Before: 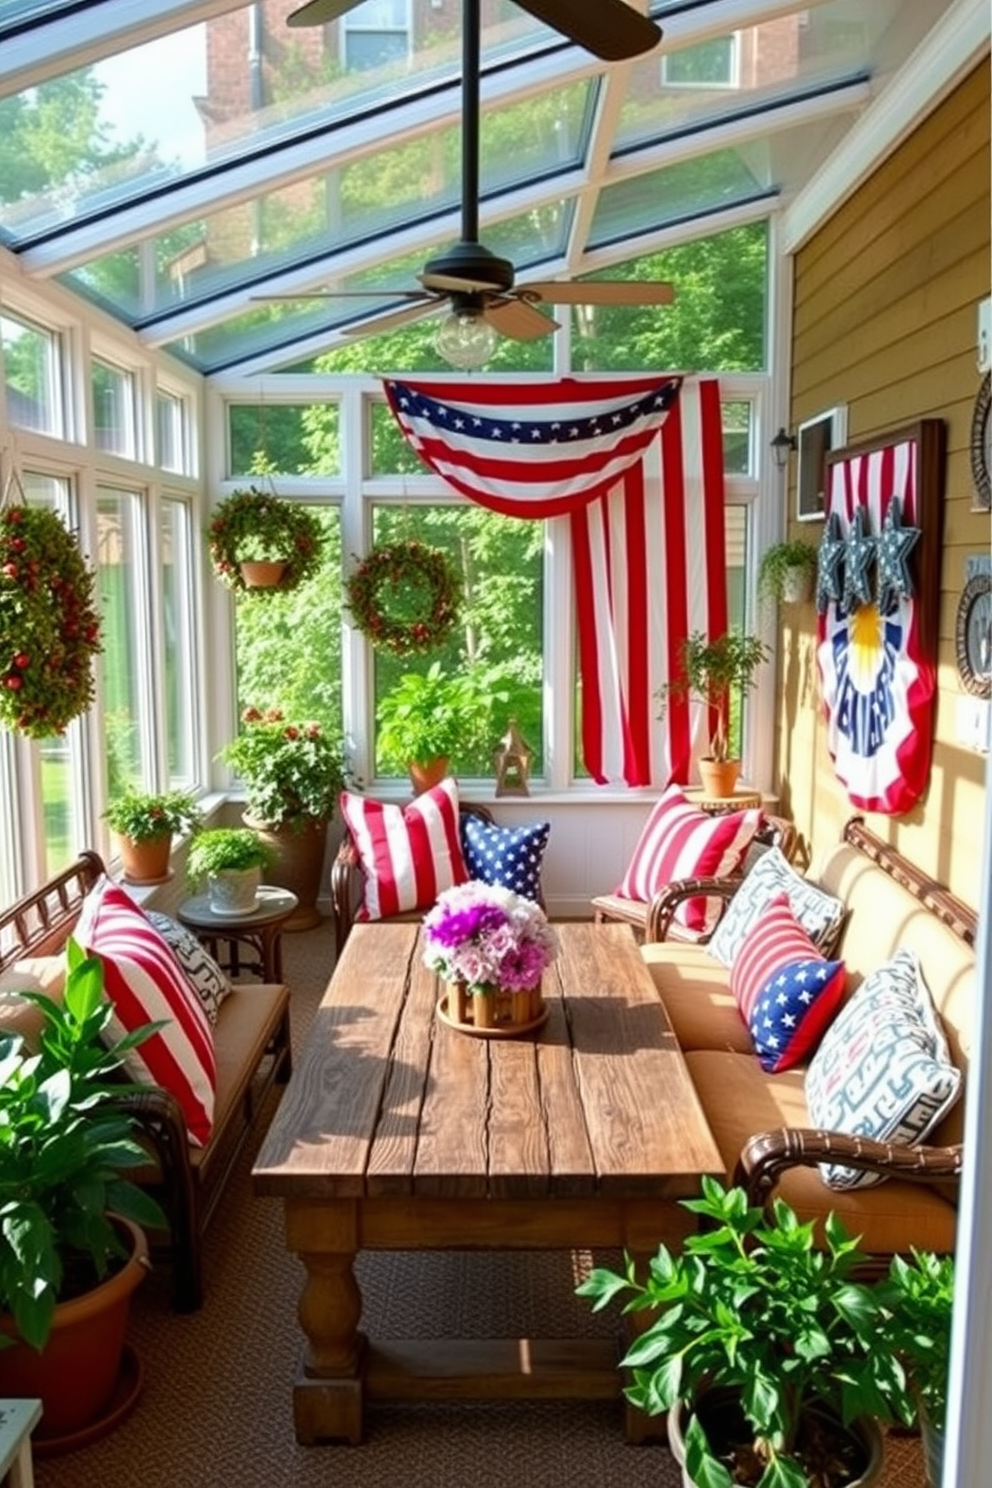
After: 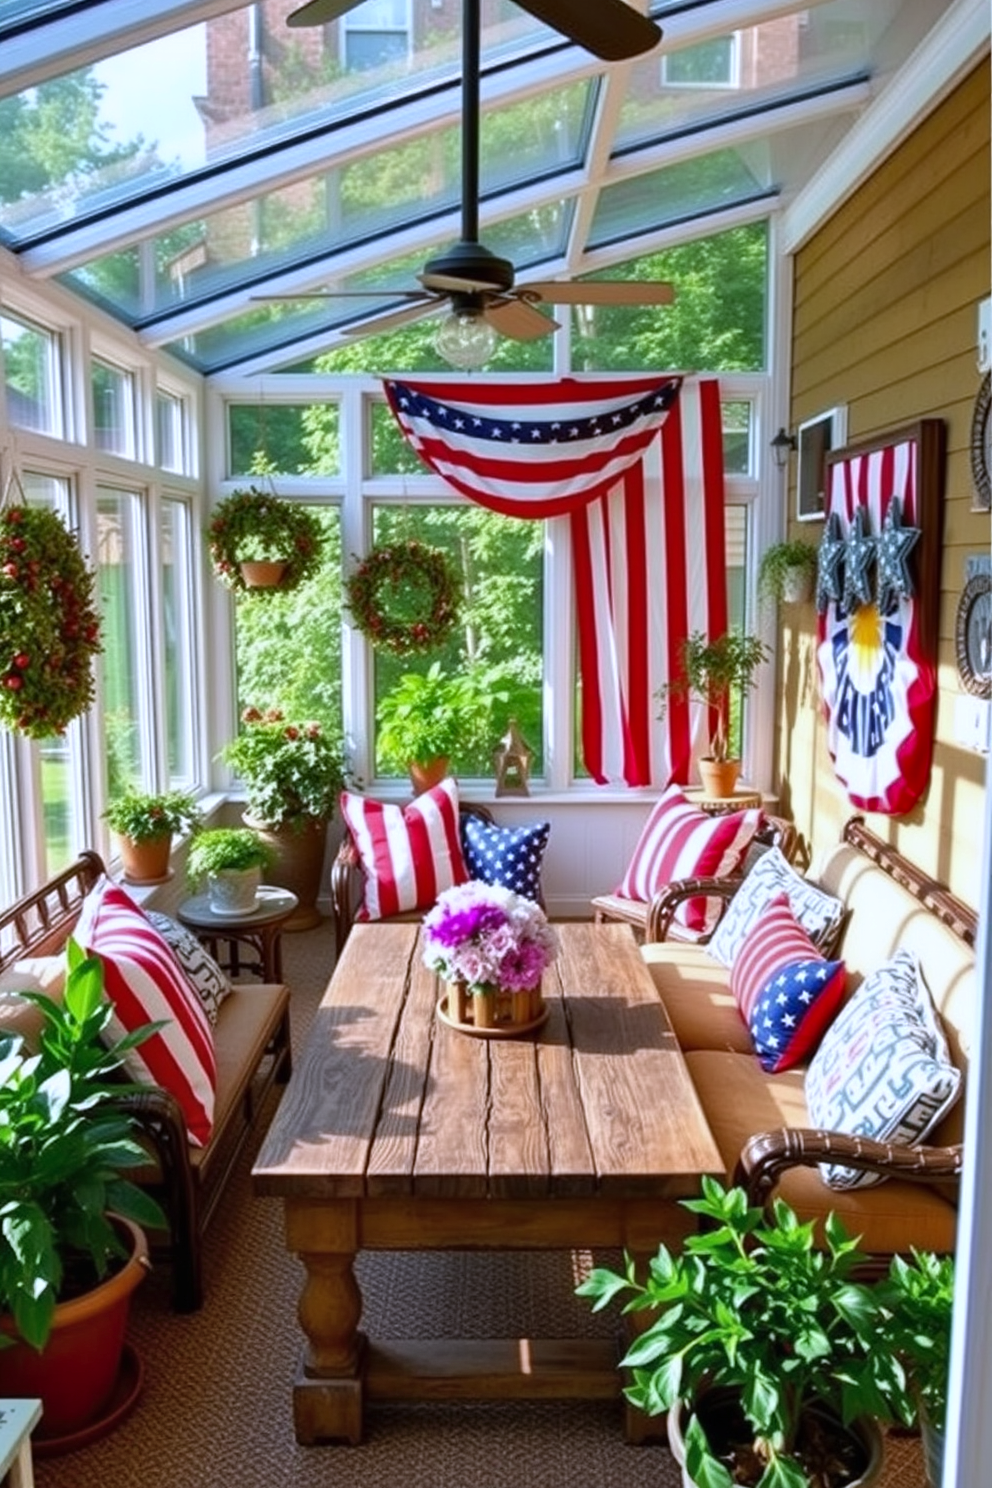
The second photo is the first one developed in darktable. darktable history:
shadows and highlights: soften with gaussian
white balance: red 0.967, blue 1.119, emerald 0.756
